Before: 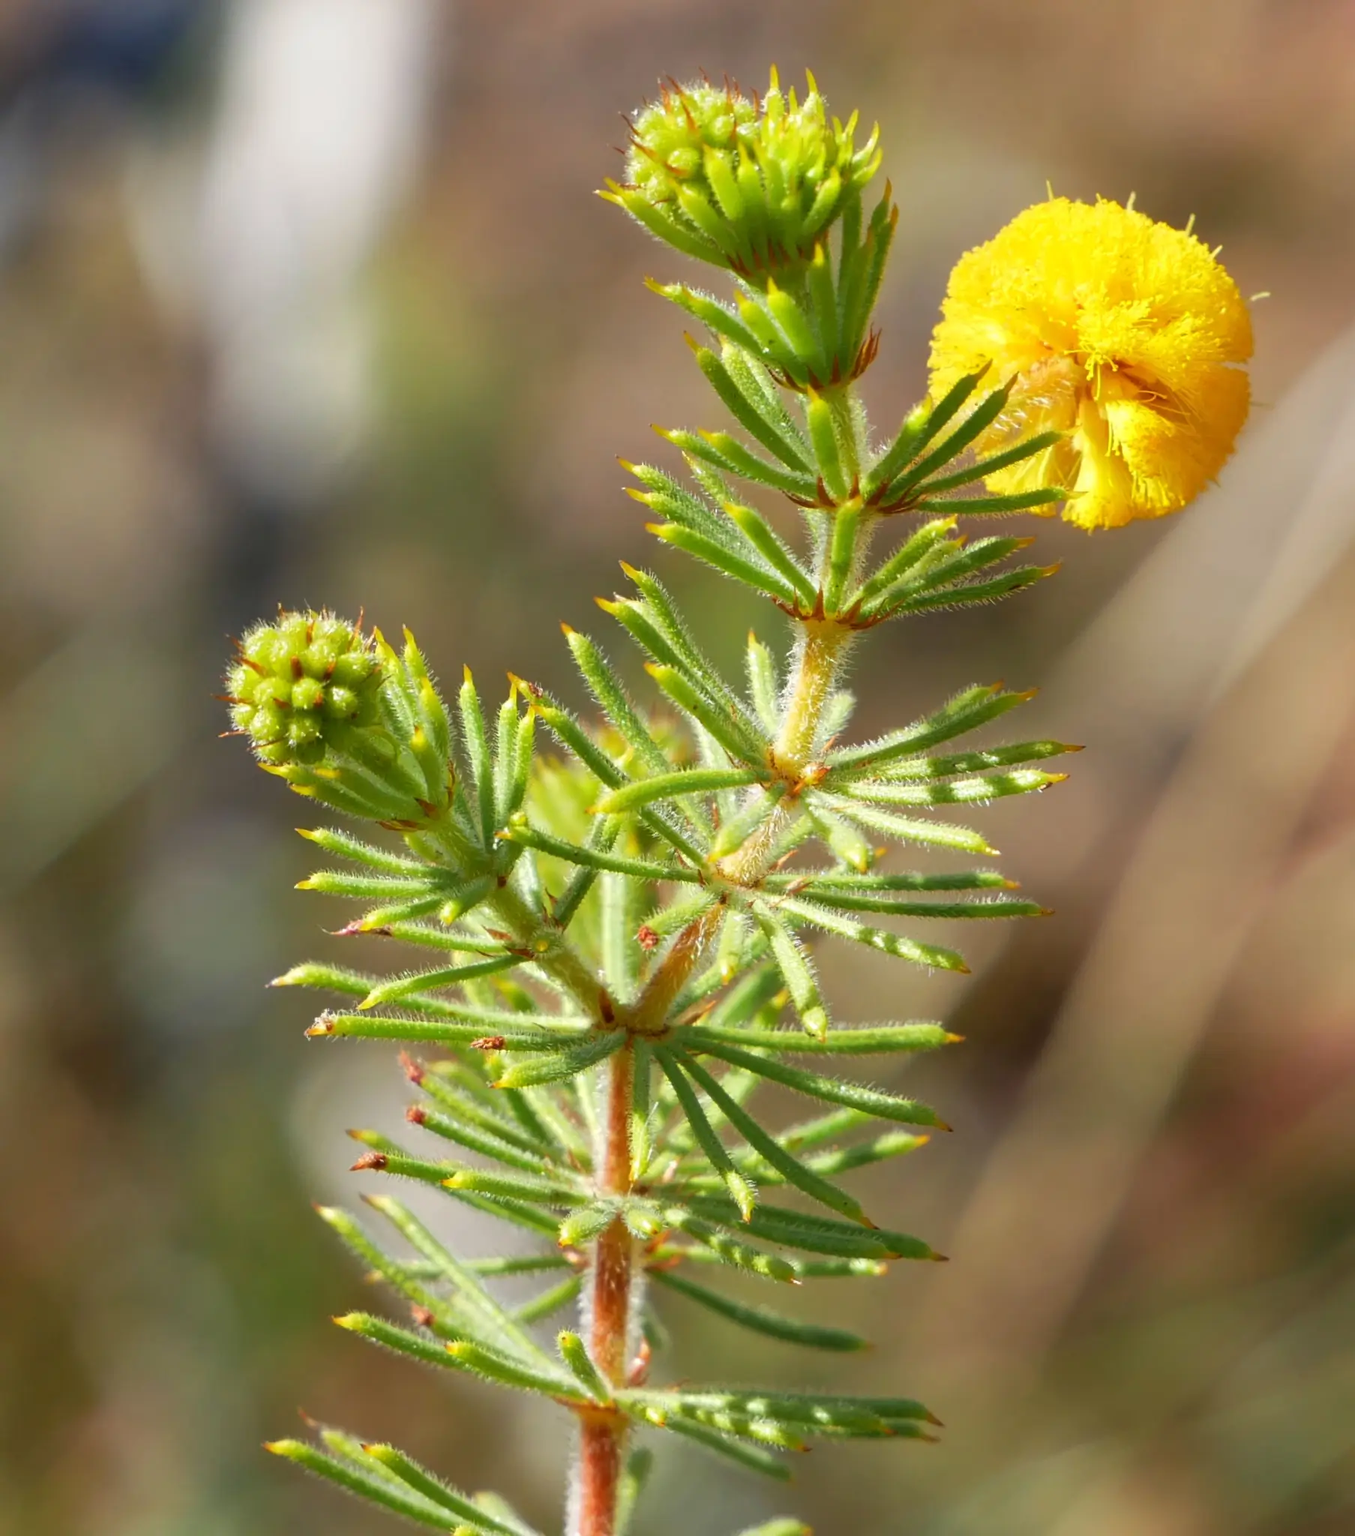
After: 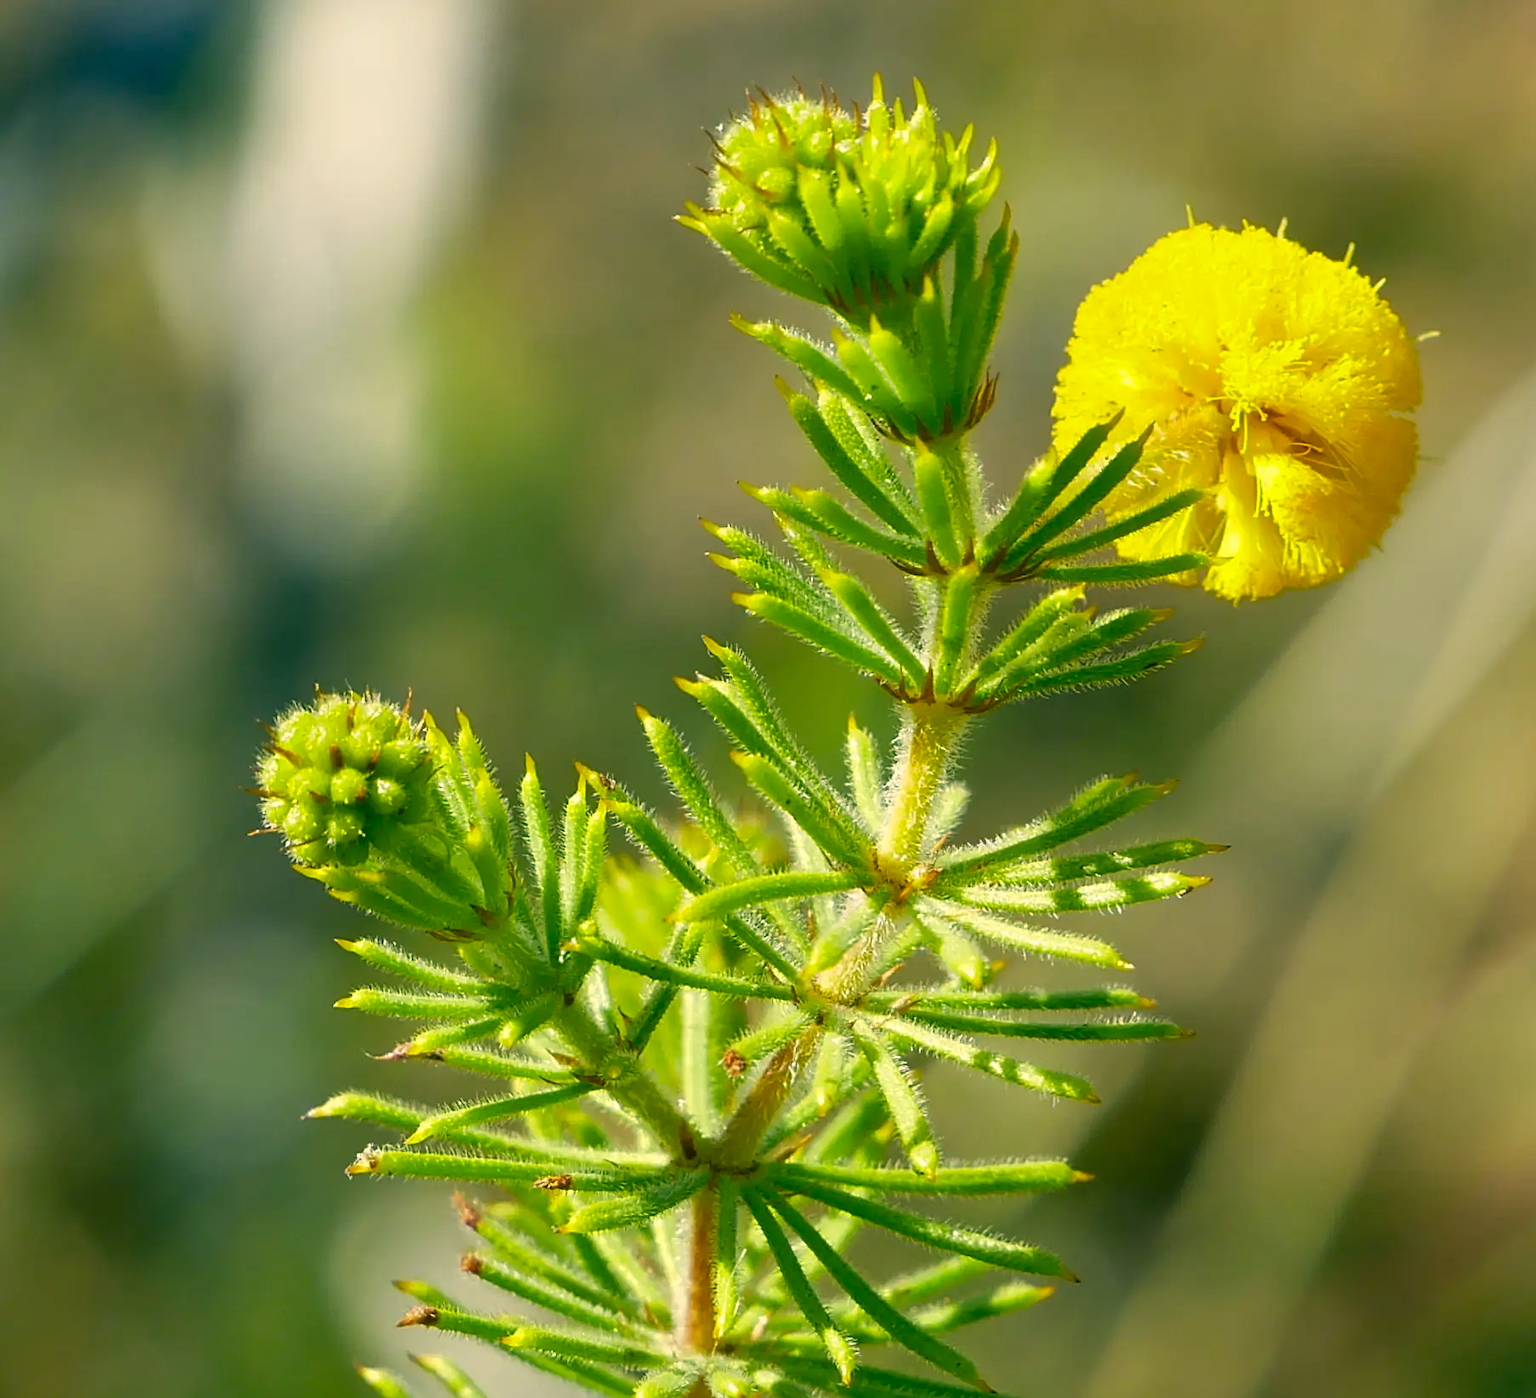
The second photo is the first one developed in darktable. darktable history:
white balance: red 0.926, green 1.003, blue 1.133
sharpen: on, module defaults
crop: bottom 19.644%
color correction: highlights a* 5.62, highlights b* 33.57, shadows a* -25.86, shadows b* 4.02
